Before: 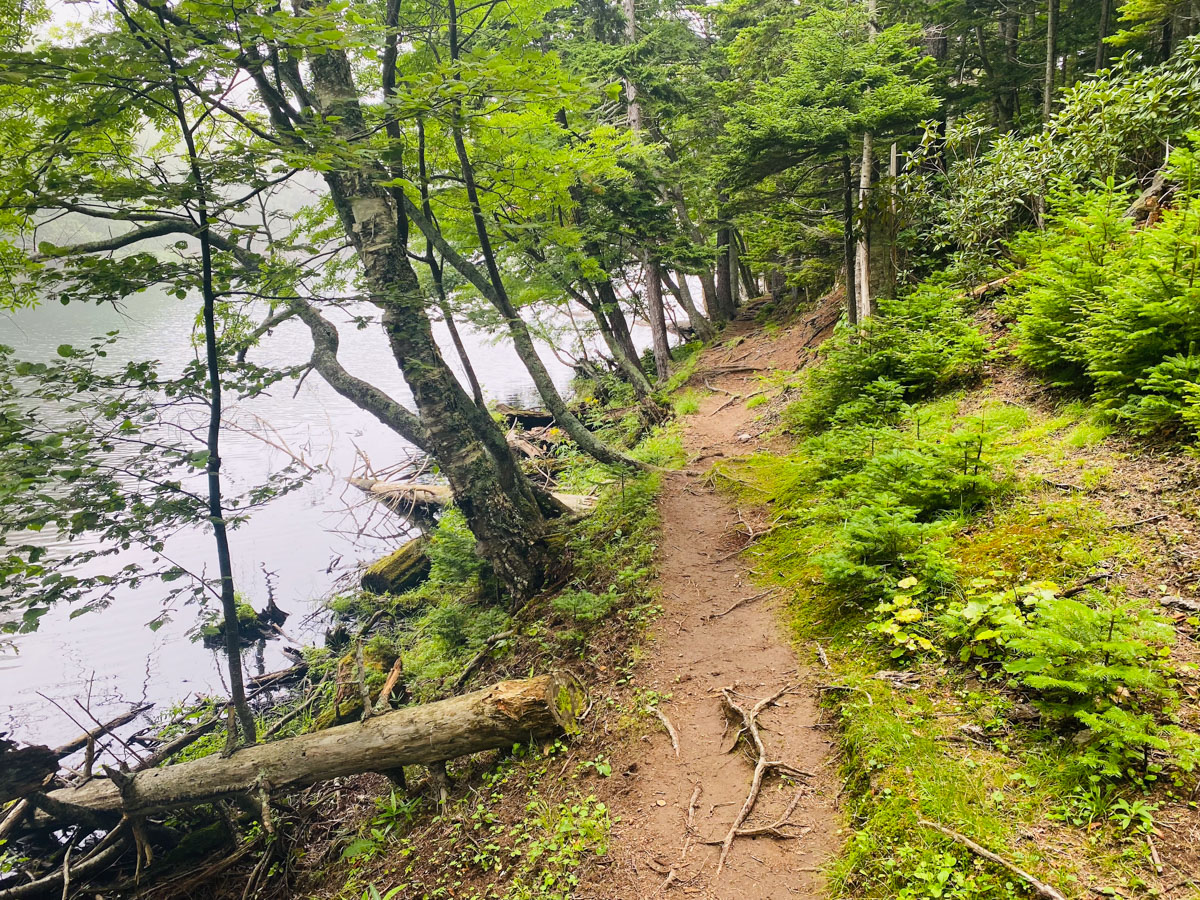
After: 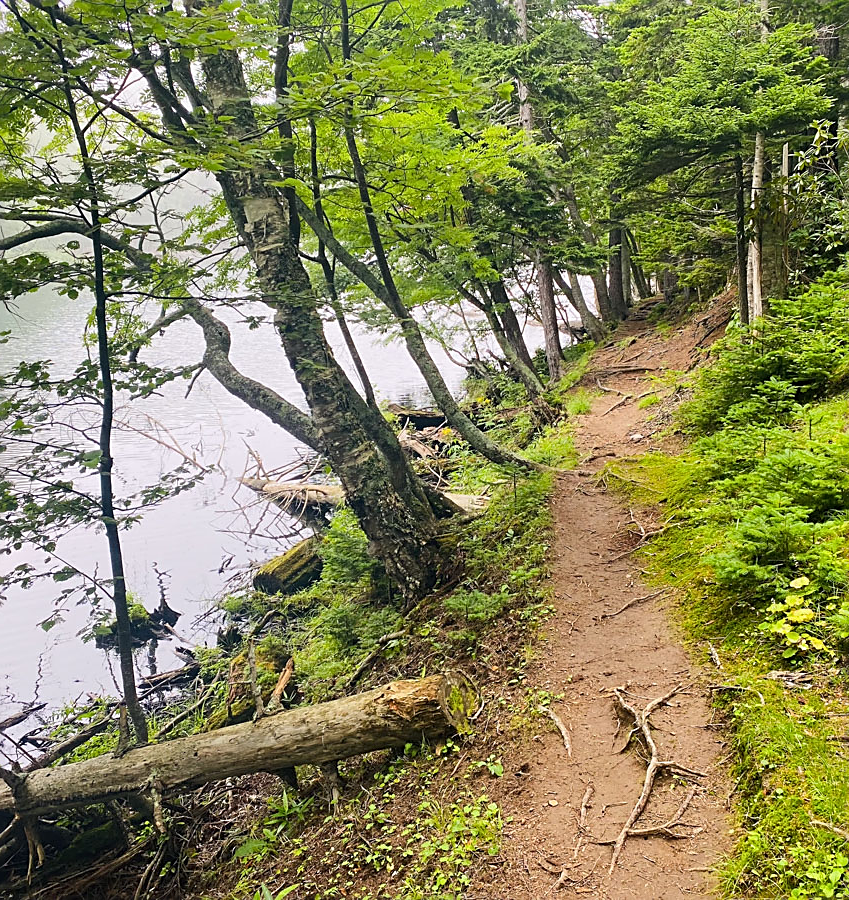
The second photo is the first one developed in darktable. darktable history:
sharpen: on, module defaults
crop and rotate: left 9.059%, right 20.142%
